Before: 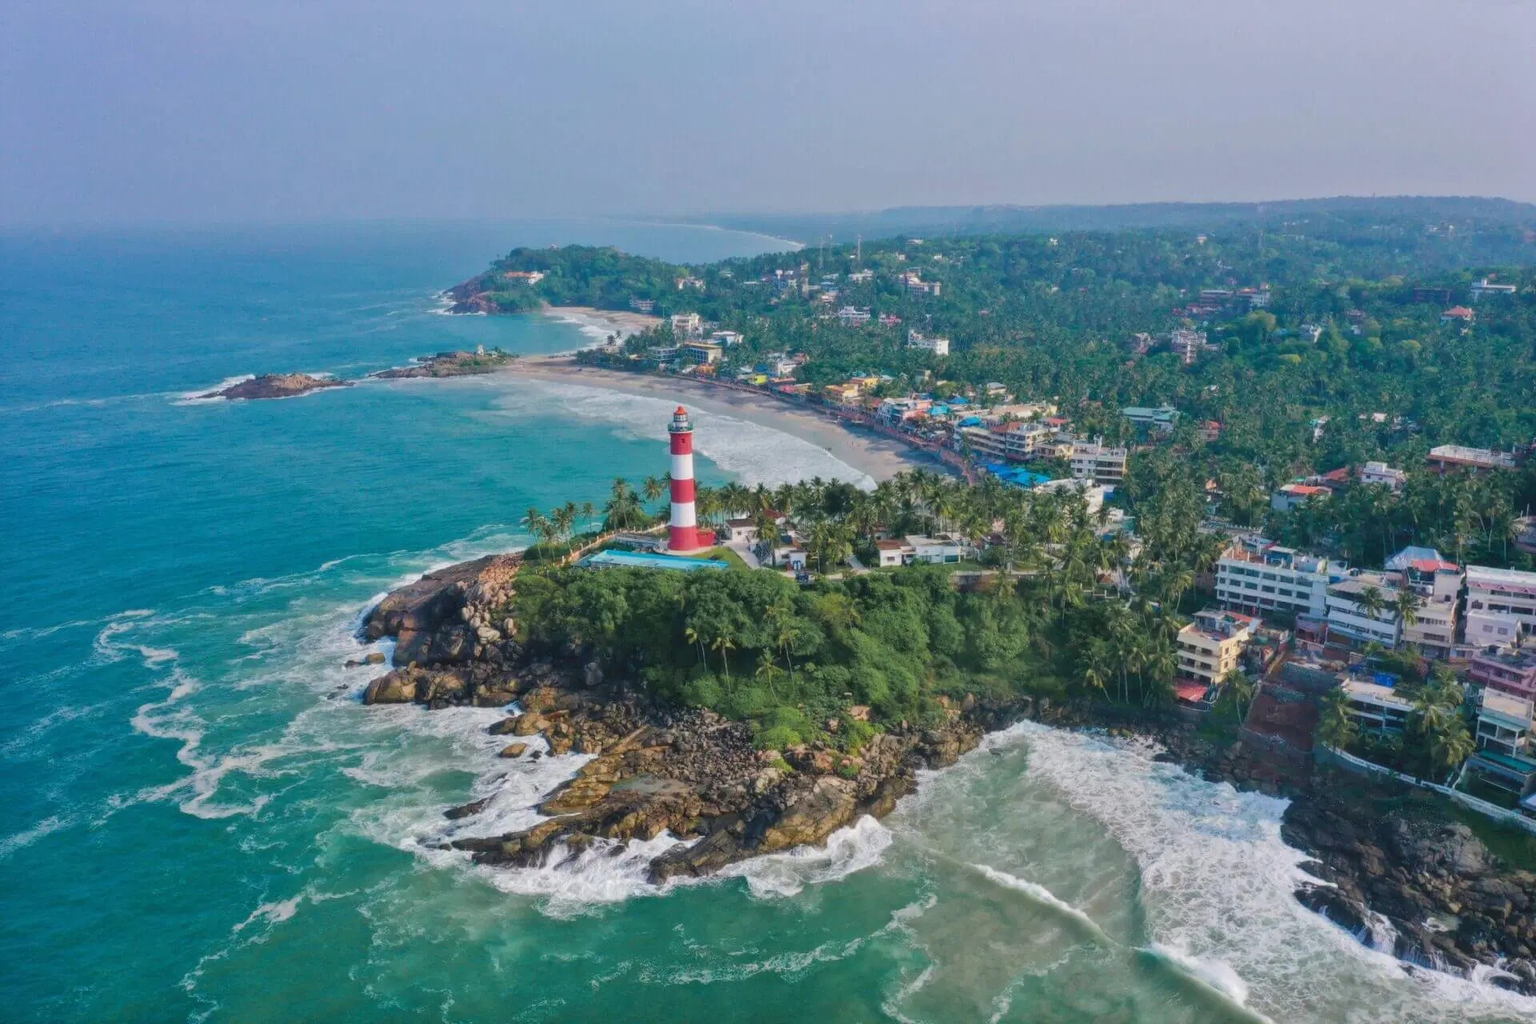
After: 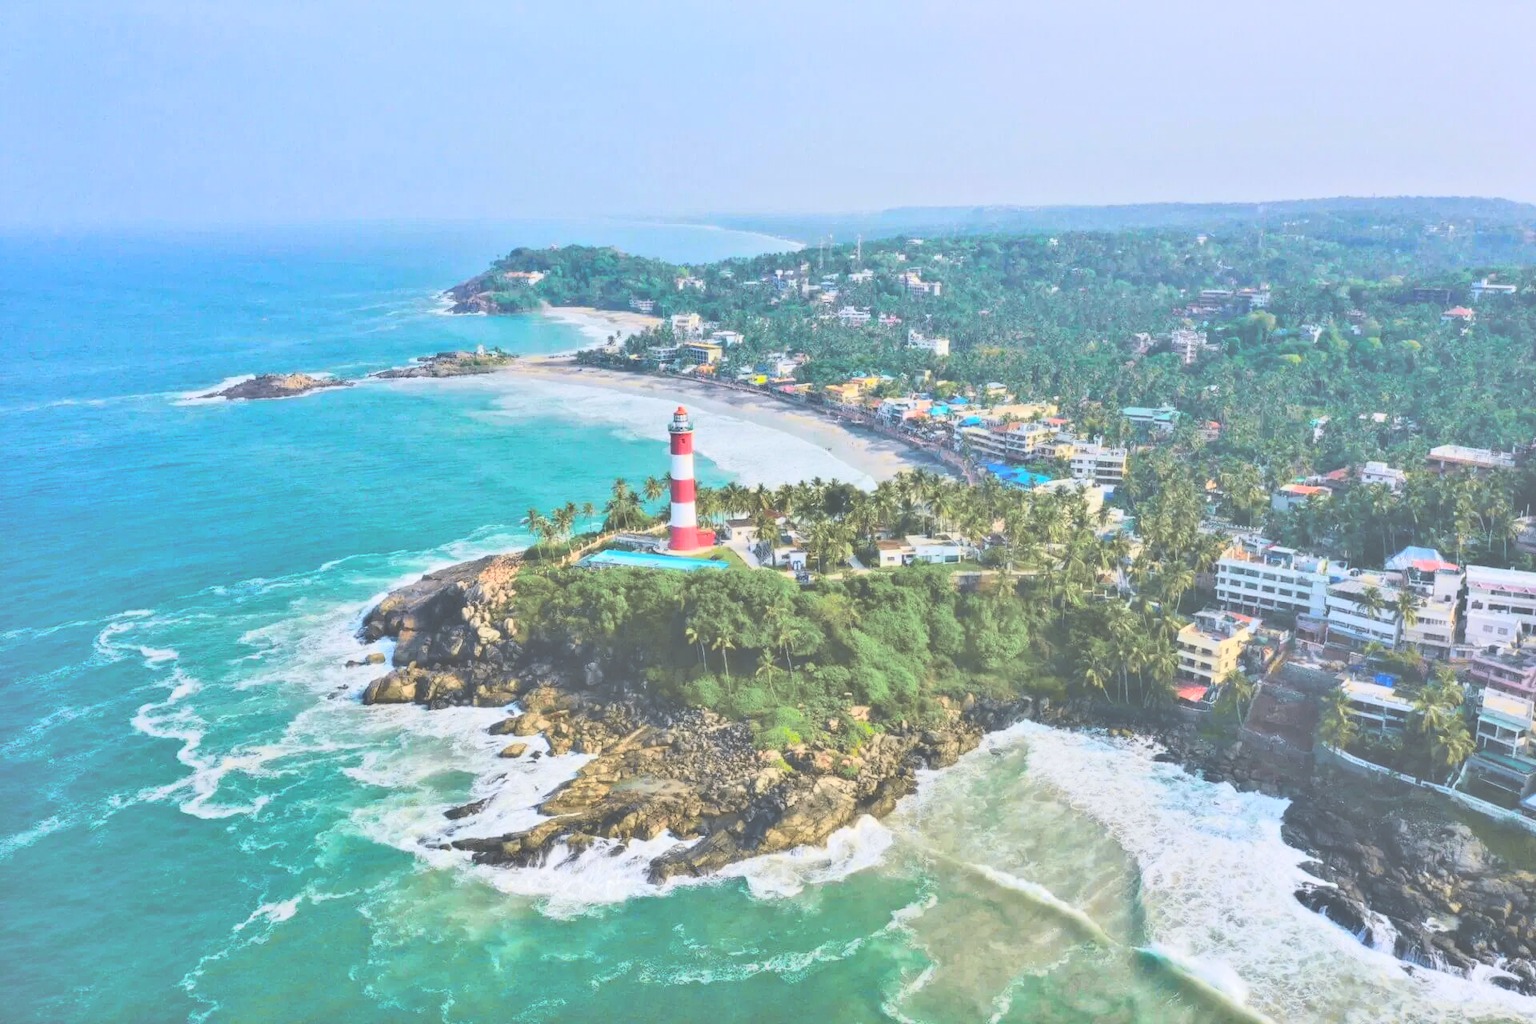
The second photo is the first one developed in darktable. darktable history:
shadows and highlights: shadows color adjustment 97.66%, soften with gaussian
exposure: black level correction -0.071, exposure 0.5 EV, compensate highlight preservation false
tone curve: curves: ch0 [(0.003, 0.023) (0.071, 0.052) (0.249, 0.201) (0.466, 0.557) (0.625, 0.761) (0.783, 0.9) (0.994, 0.968)]; ch1 [(0, 0) (0.262, 0.227) (0.417, 0.386) (0.469, 0.467) (0.502, 0.498) (0.531, 0.521) (0.576, 0.586) (0.612, 0.634) (0.634, 0.68) (0.686, 0.728) (0.994, 0.987)]; ch2 [(0, 0) (0.262, 0.188) (0.385, 0.353) (0.427, 0.424) (0.495, 0.493) (0.518, 0.544) (0.55, 0.579) (0.595, 0.621) (0.644, 0.748) (1, 1)], color space Lab, independent channels, preserve colors none
